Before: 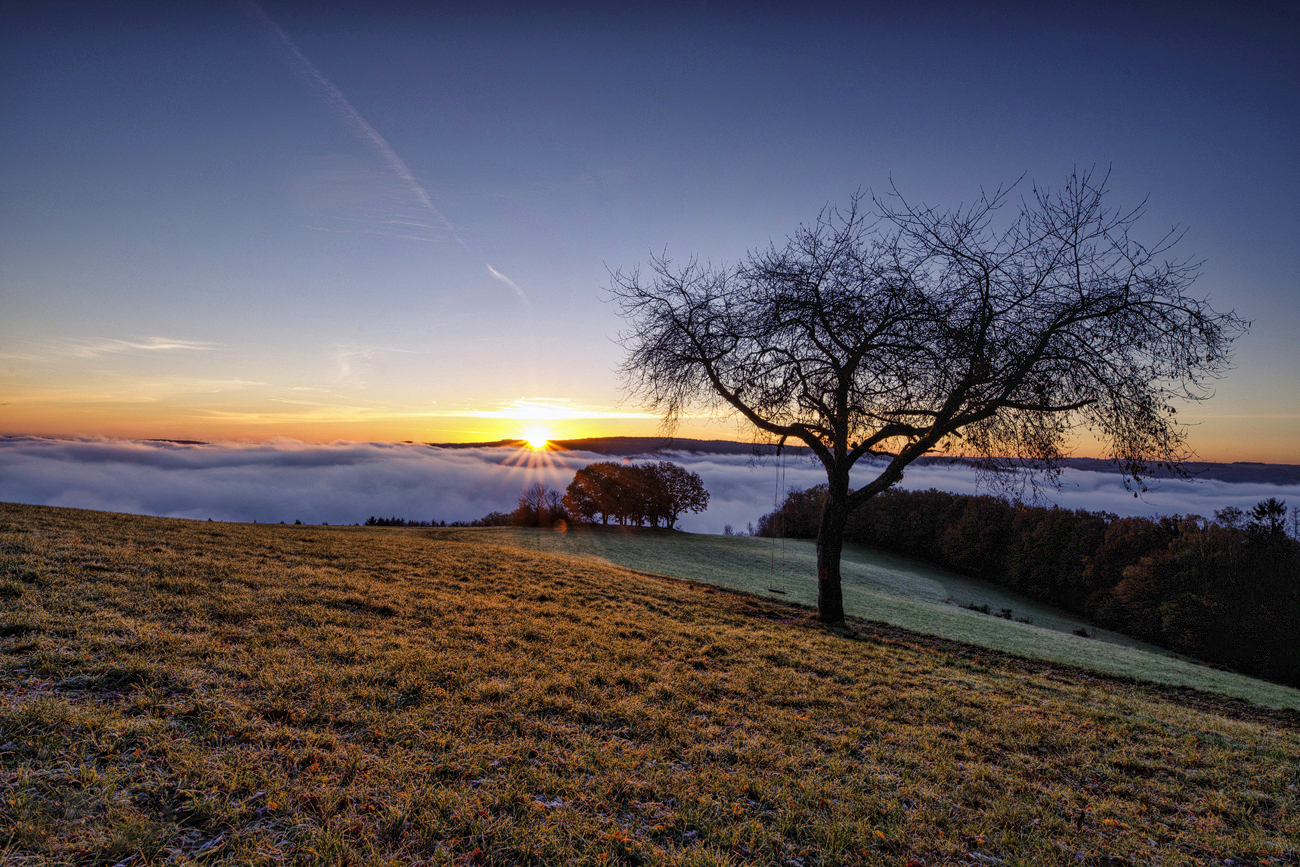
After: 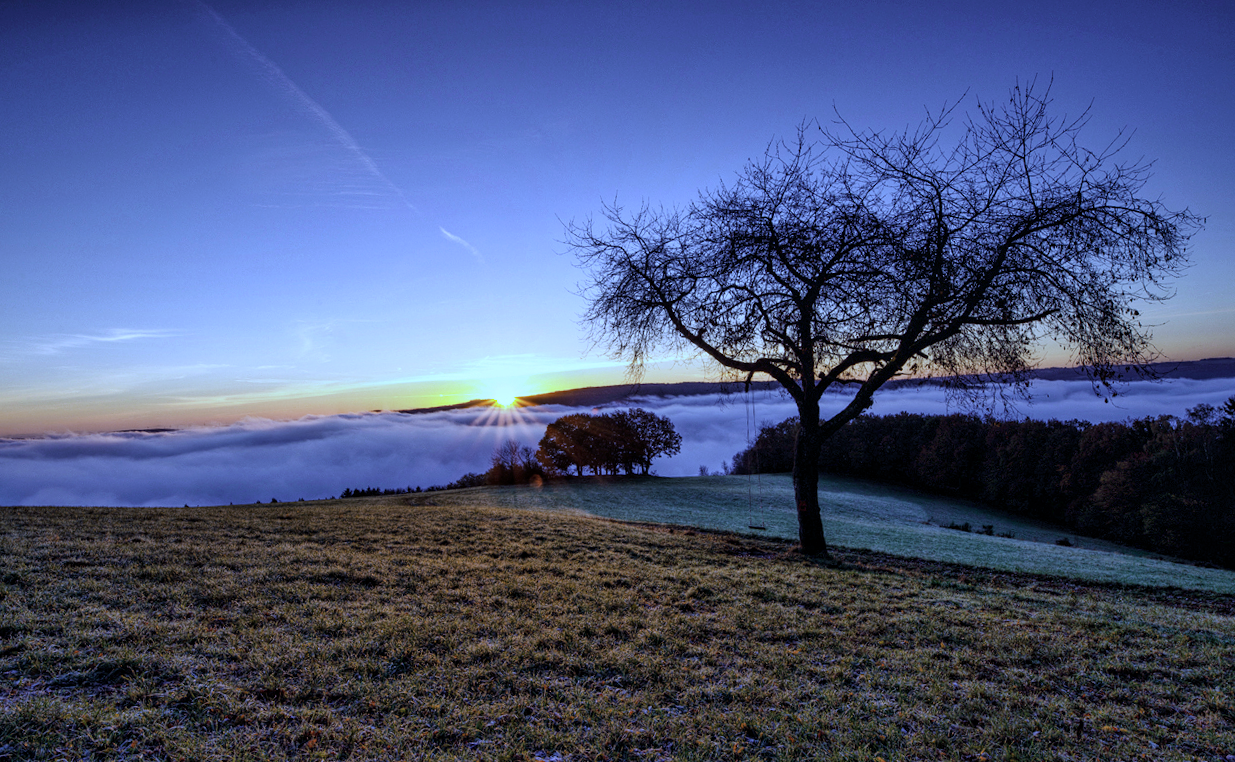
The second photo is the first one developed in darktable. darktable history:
contrast brightness saturation: contrast 0.1, saturation -0.3
white balance: red 0.766, blue 1.537
rotate and perspective: rotation -5°, crop left 0.05, crop right 0.952, crop top 0.11, crop bottom 0.89
